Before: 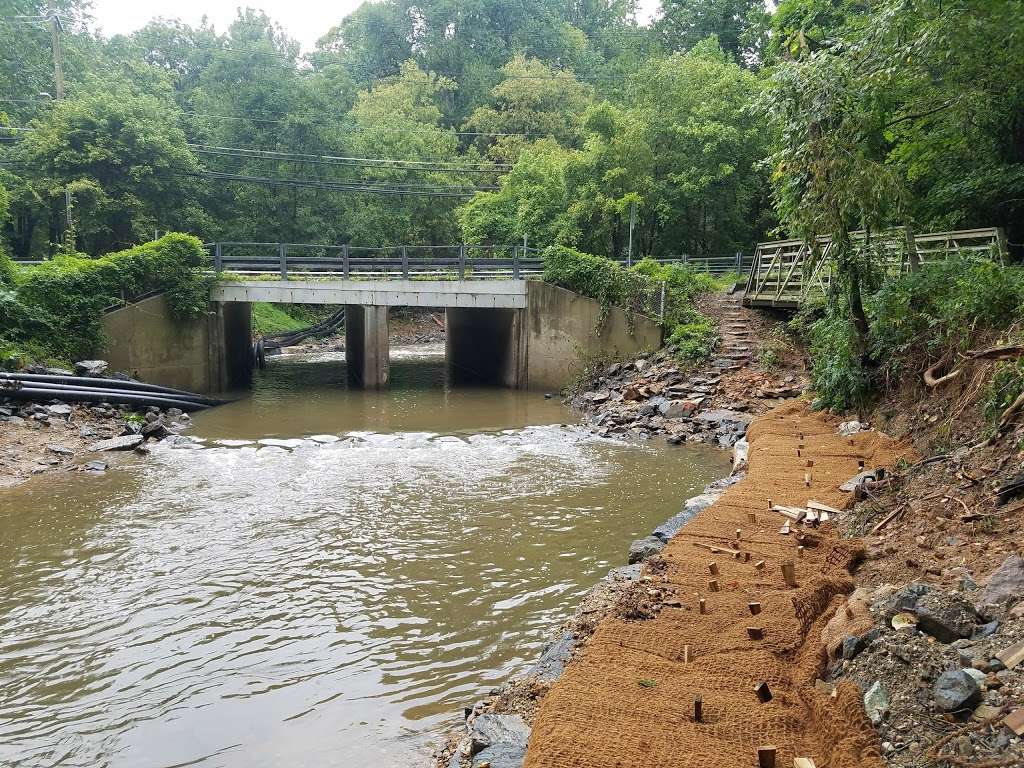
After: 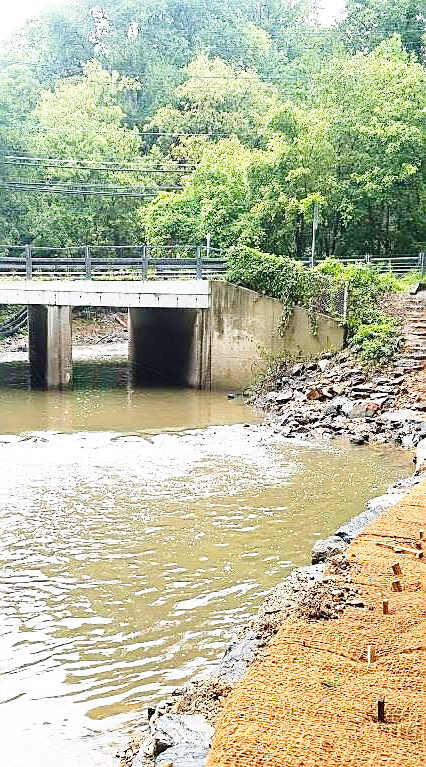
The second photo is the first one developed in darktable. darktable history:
base curve: curves: ch0 [(0, 0) (0.028, 0.03) (0.121, 0.232) (0.46, 0.748) (0.859, 0.968) (1, 1)], preserve colors none
exposure: exposure 0.6 EV, compensate highlight preservation false
sharpen: radius 1.935
crop: left 31.043%, right 27.347%
